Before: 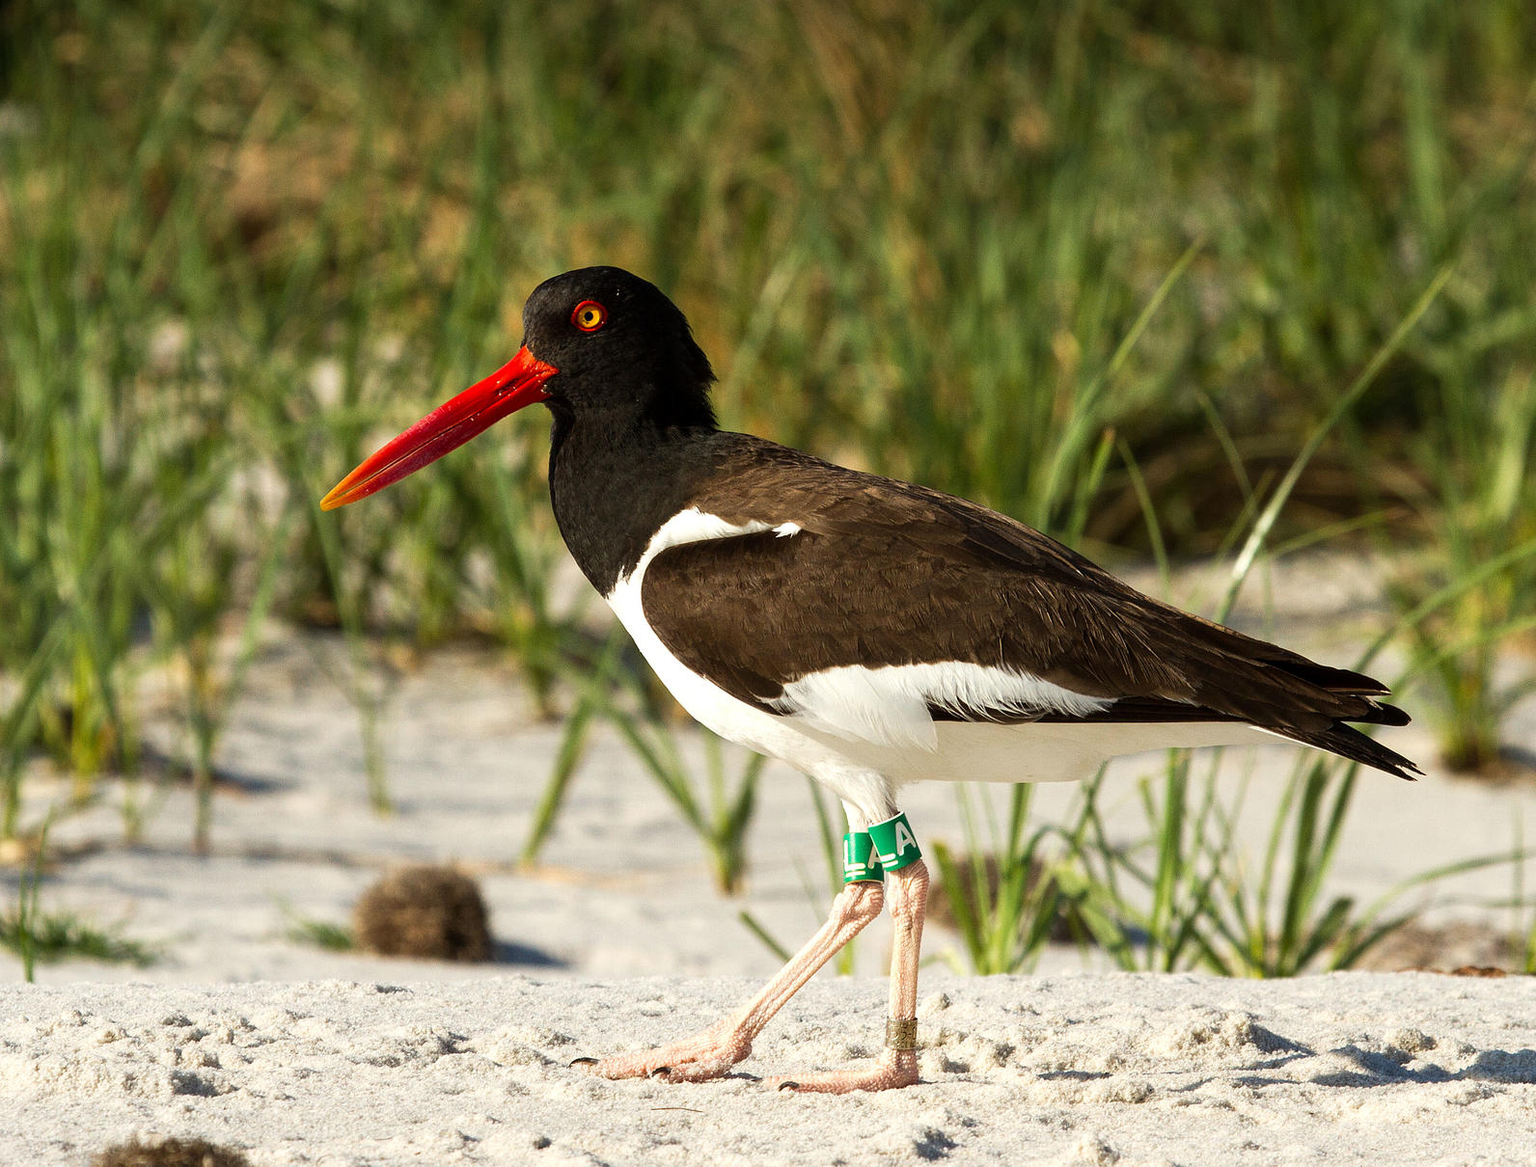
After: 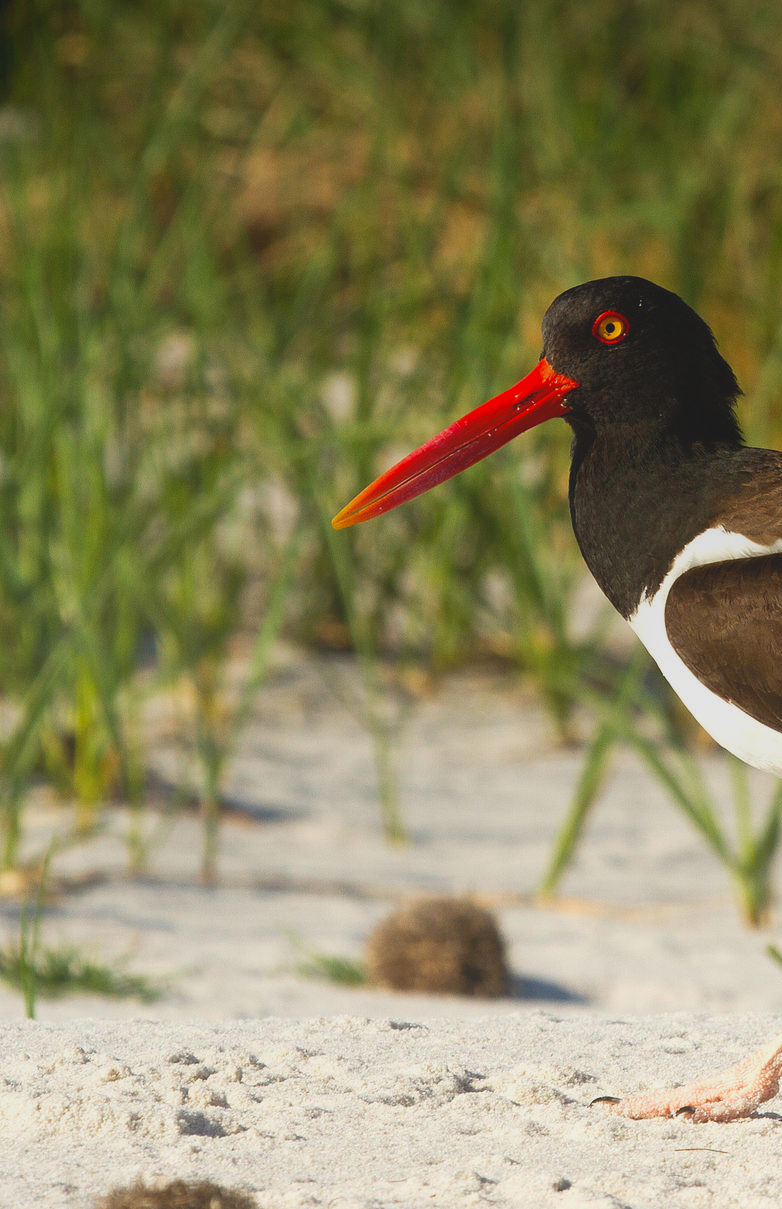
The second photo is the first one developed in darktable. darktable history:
local contrast: detail 69%
crop and rotate: left 0%, top 0%, right 50.845%
